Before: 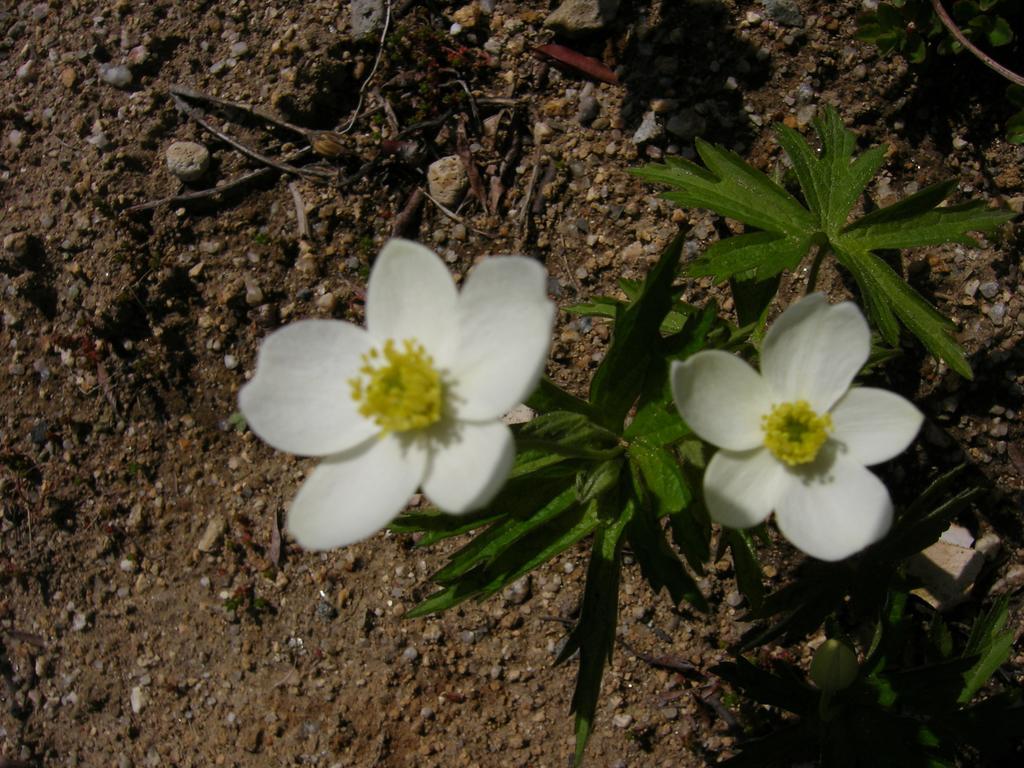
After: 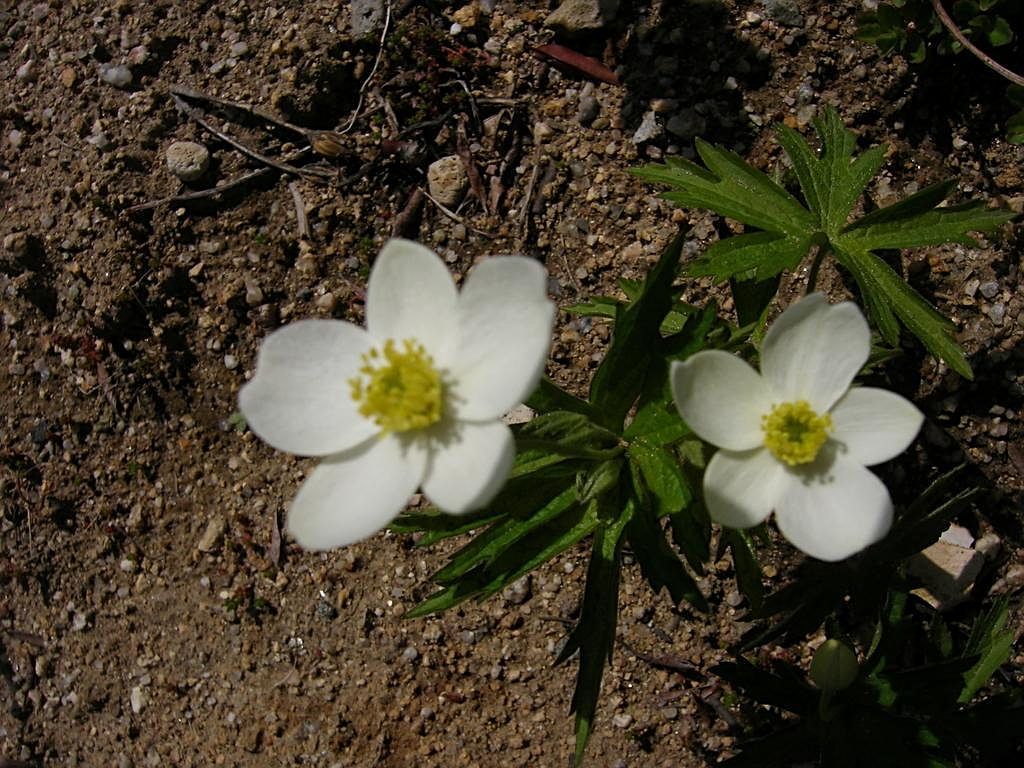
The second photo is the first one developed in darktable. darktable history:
sharpen: on, module defaults
local contrast: mode bilateral grid, contrast 10, coarseness 25, detail 115%, midtone range 0.2
